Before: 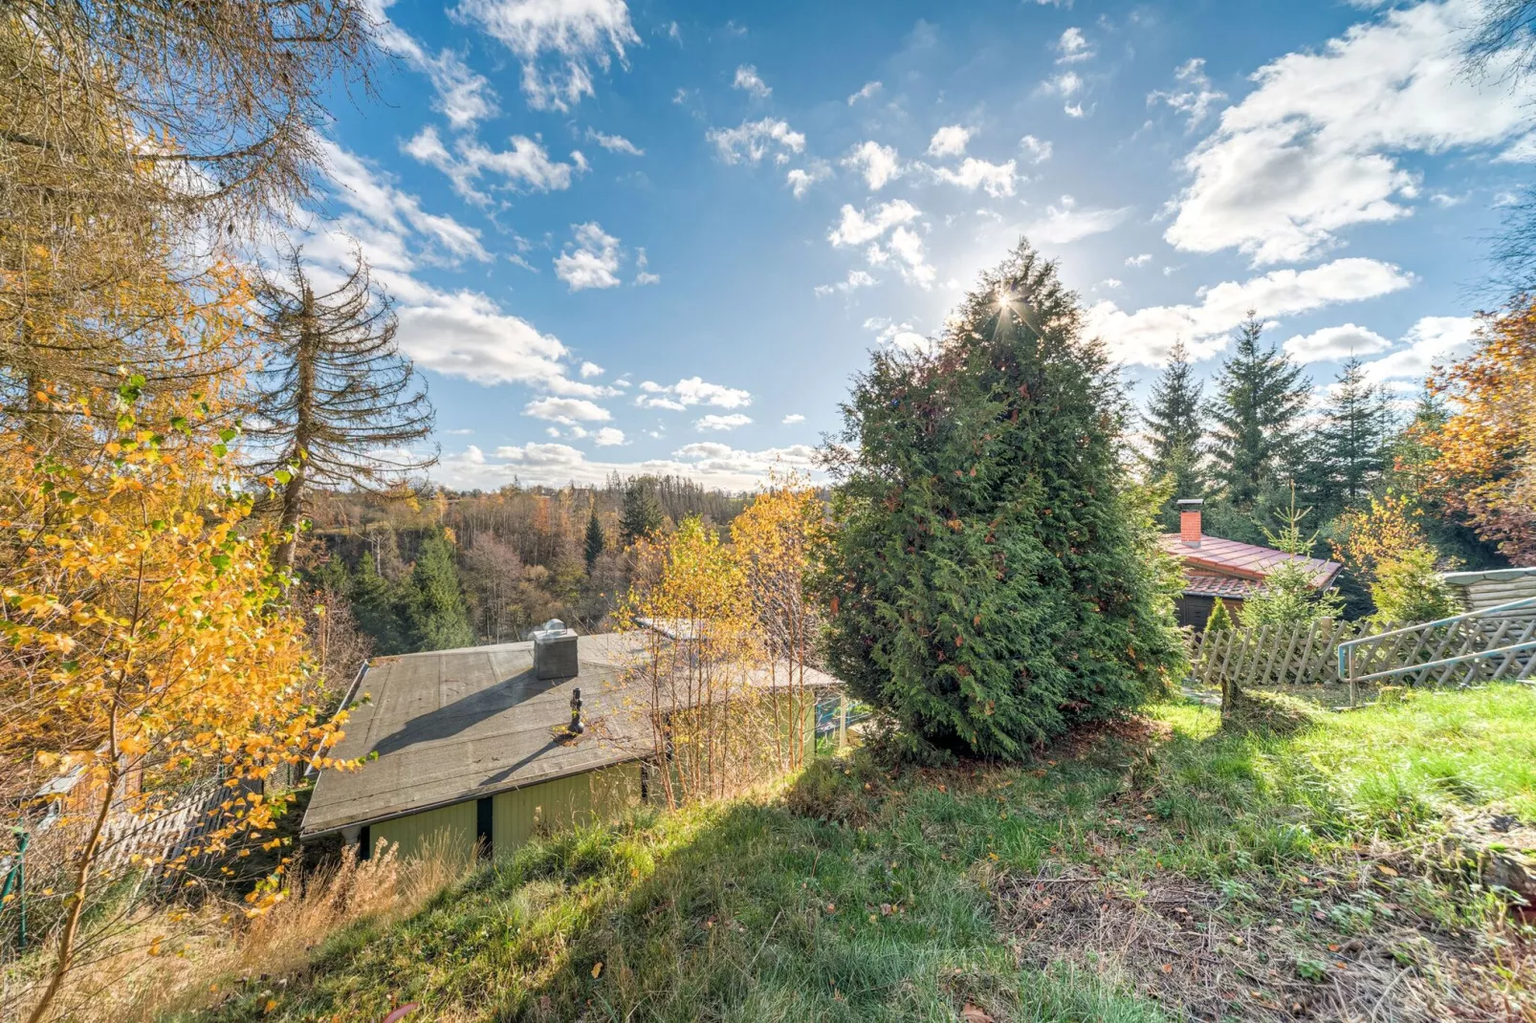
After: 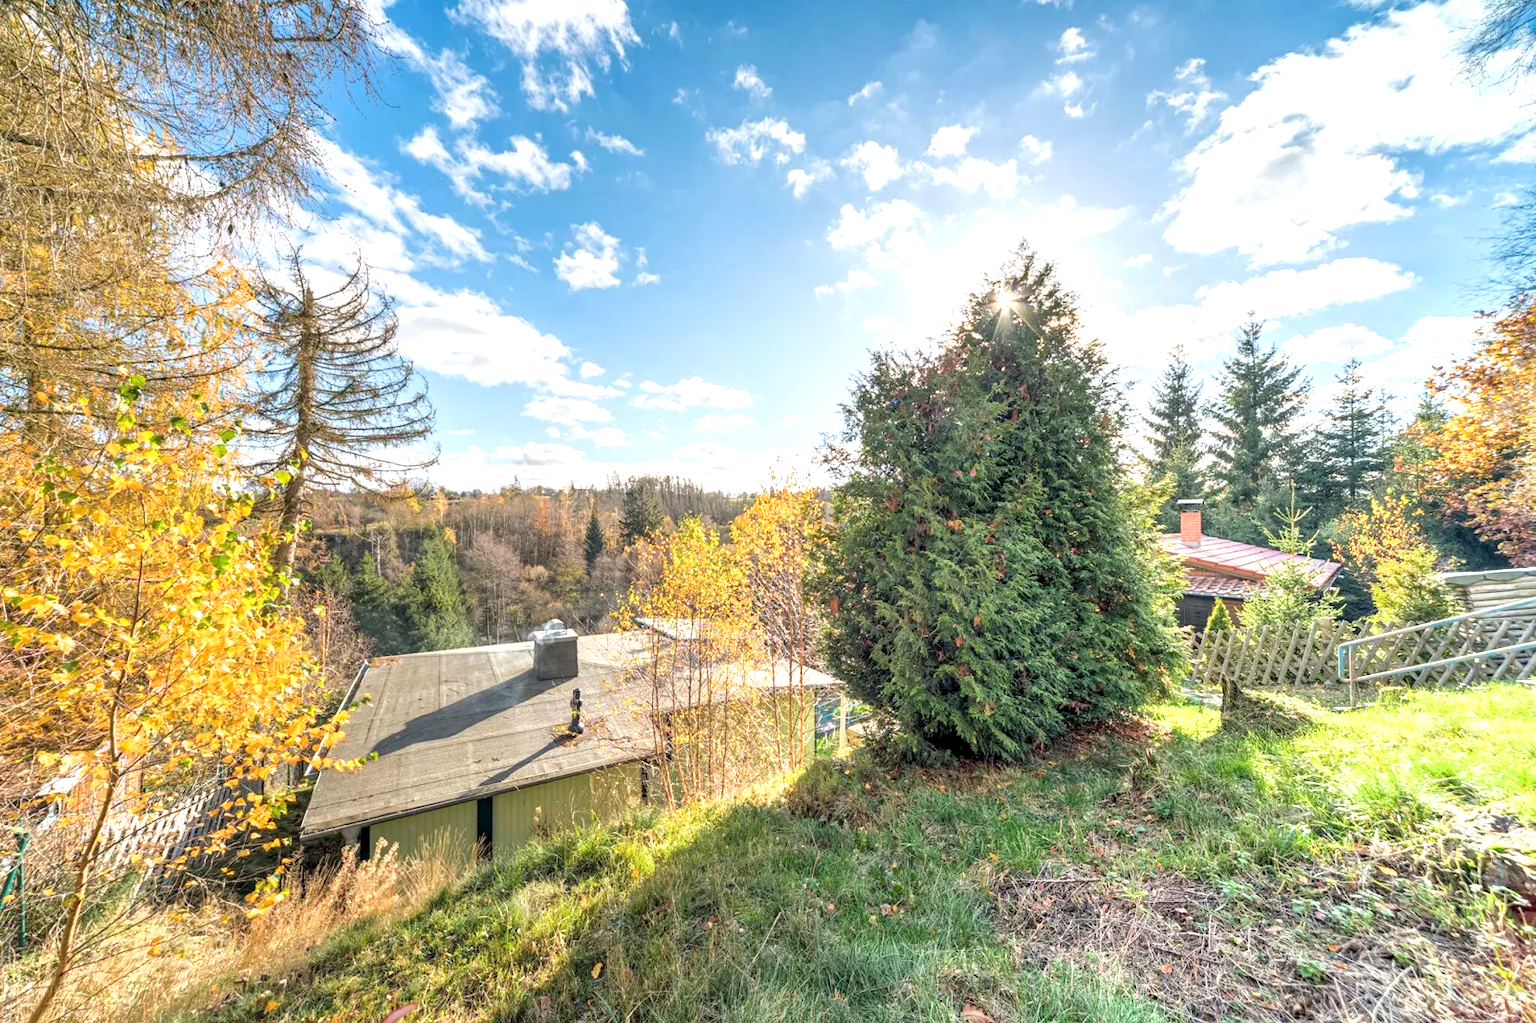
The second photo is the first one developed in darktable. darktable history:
exposure: black level correction 0.001, exposure 0.674 EV, compensate highlight preservation false
